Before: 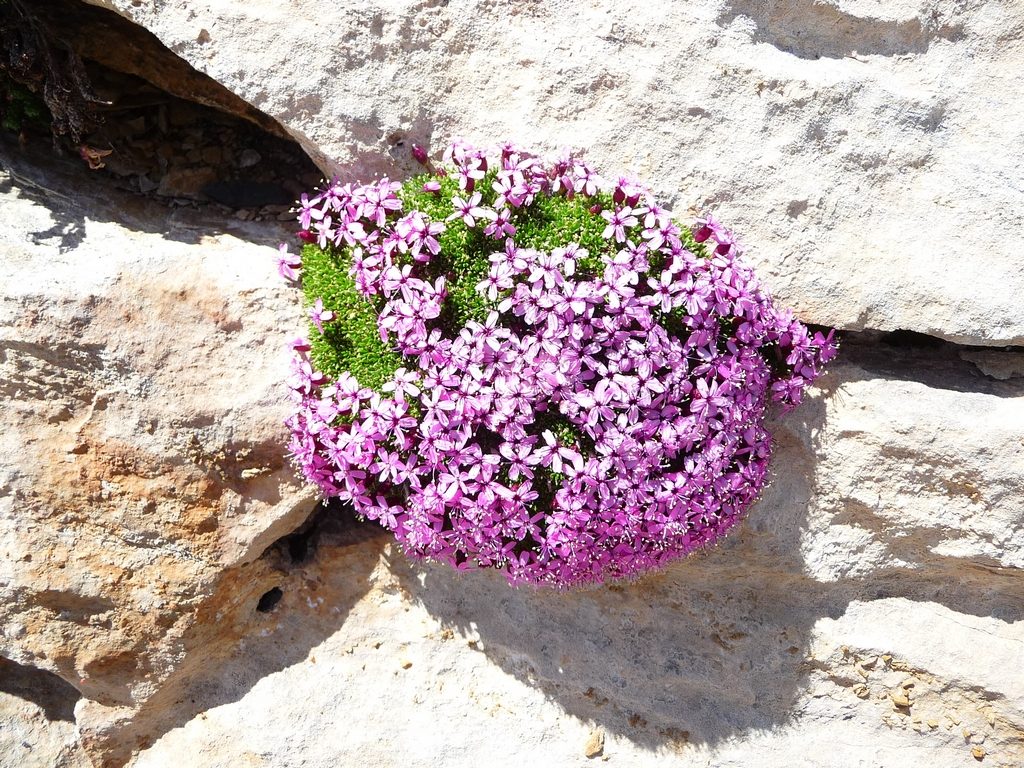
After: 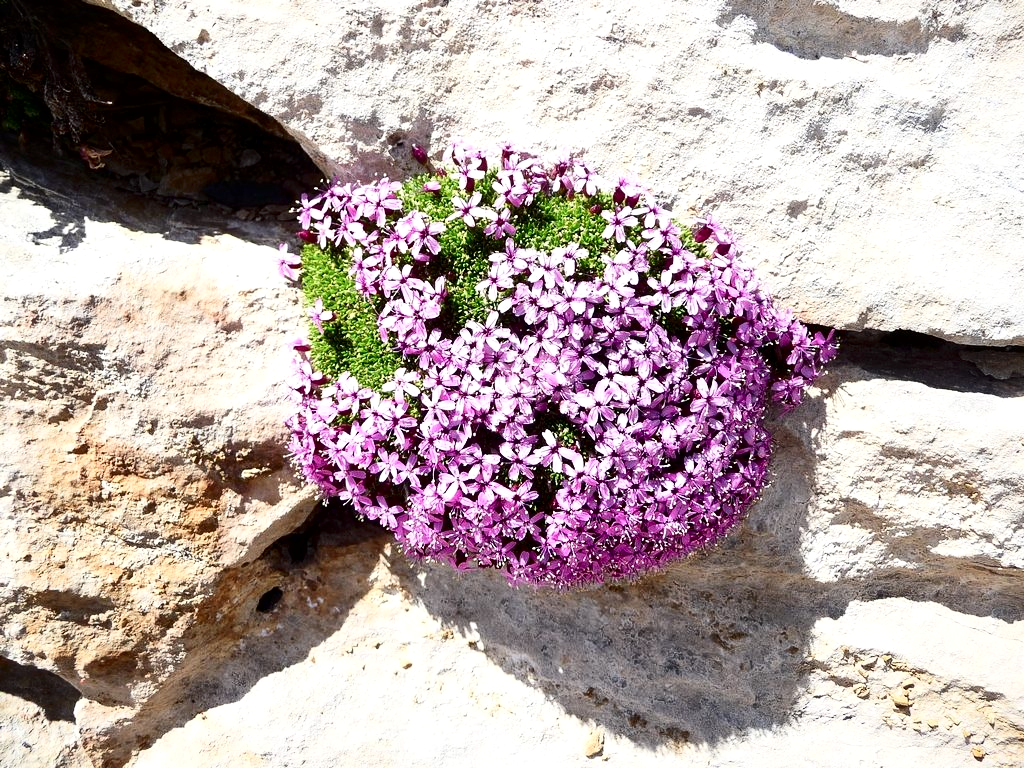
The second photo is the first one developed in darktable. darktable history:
local contrast: mode bilateral grid, contrast 20, coarseness 100, detail 150%, midtone range 0.2
contrast brightness saturation: contrast 0.28
